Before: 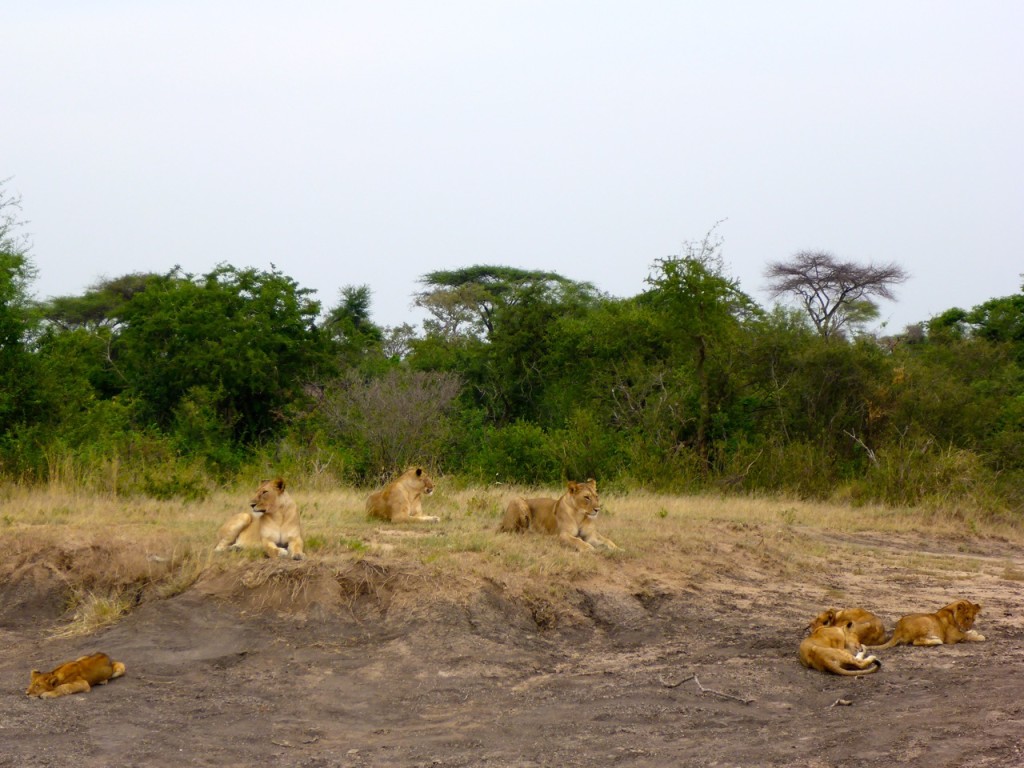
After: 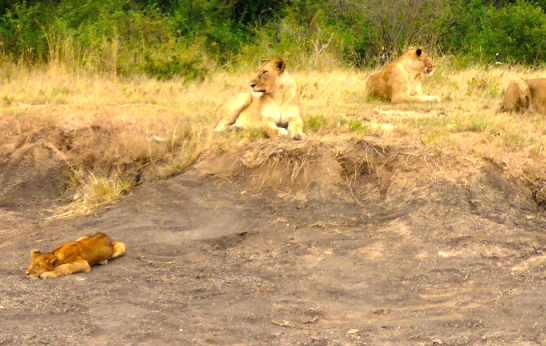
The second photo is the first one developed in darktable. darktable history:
exposure: black level correction 0, exposure 1.1 EV, compensate exposure bias true, compensate highlight preservation false
crop and rotate: top 54.778%, right 46.61%, bottom 0.159%
white balance: red 1.029, blue 0.92
